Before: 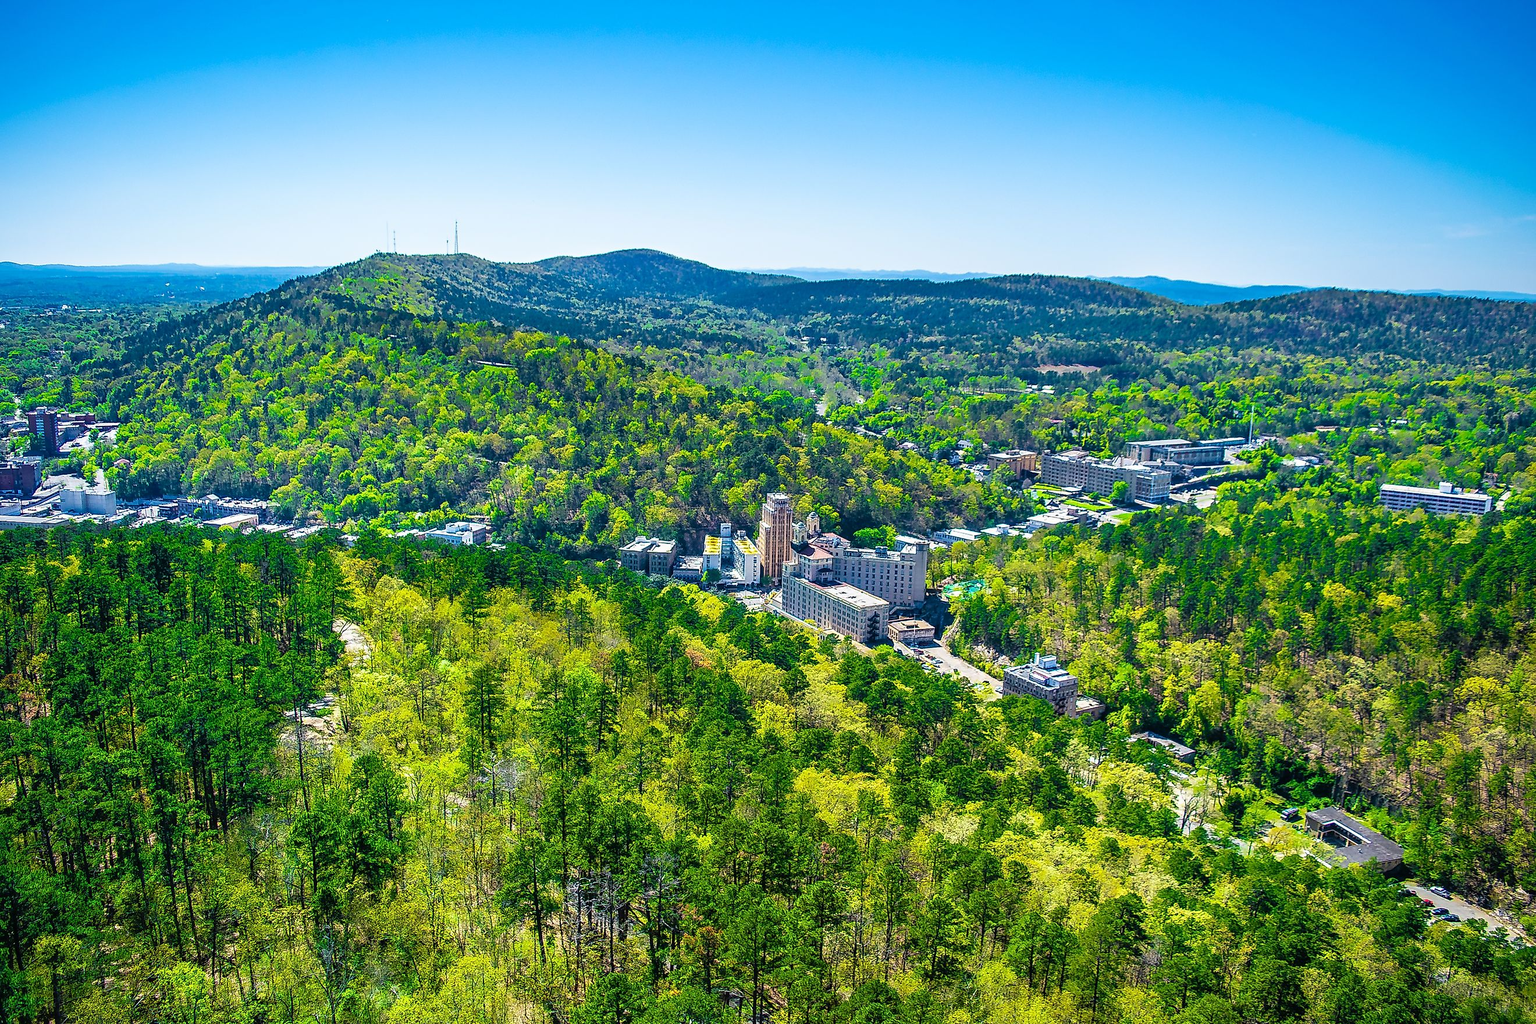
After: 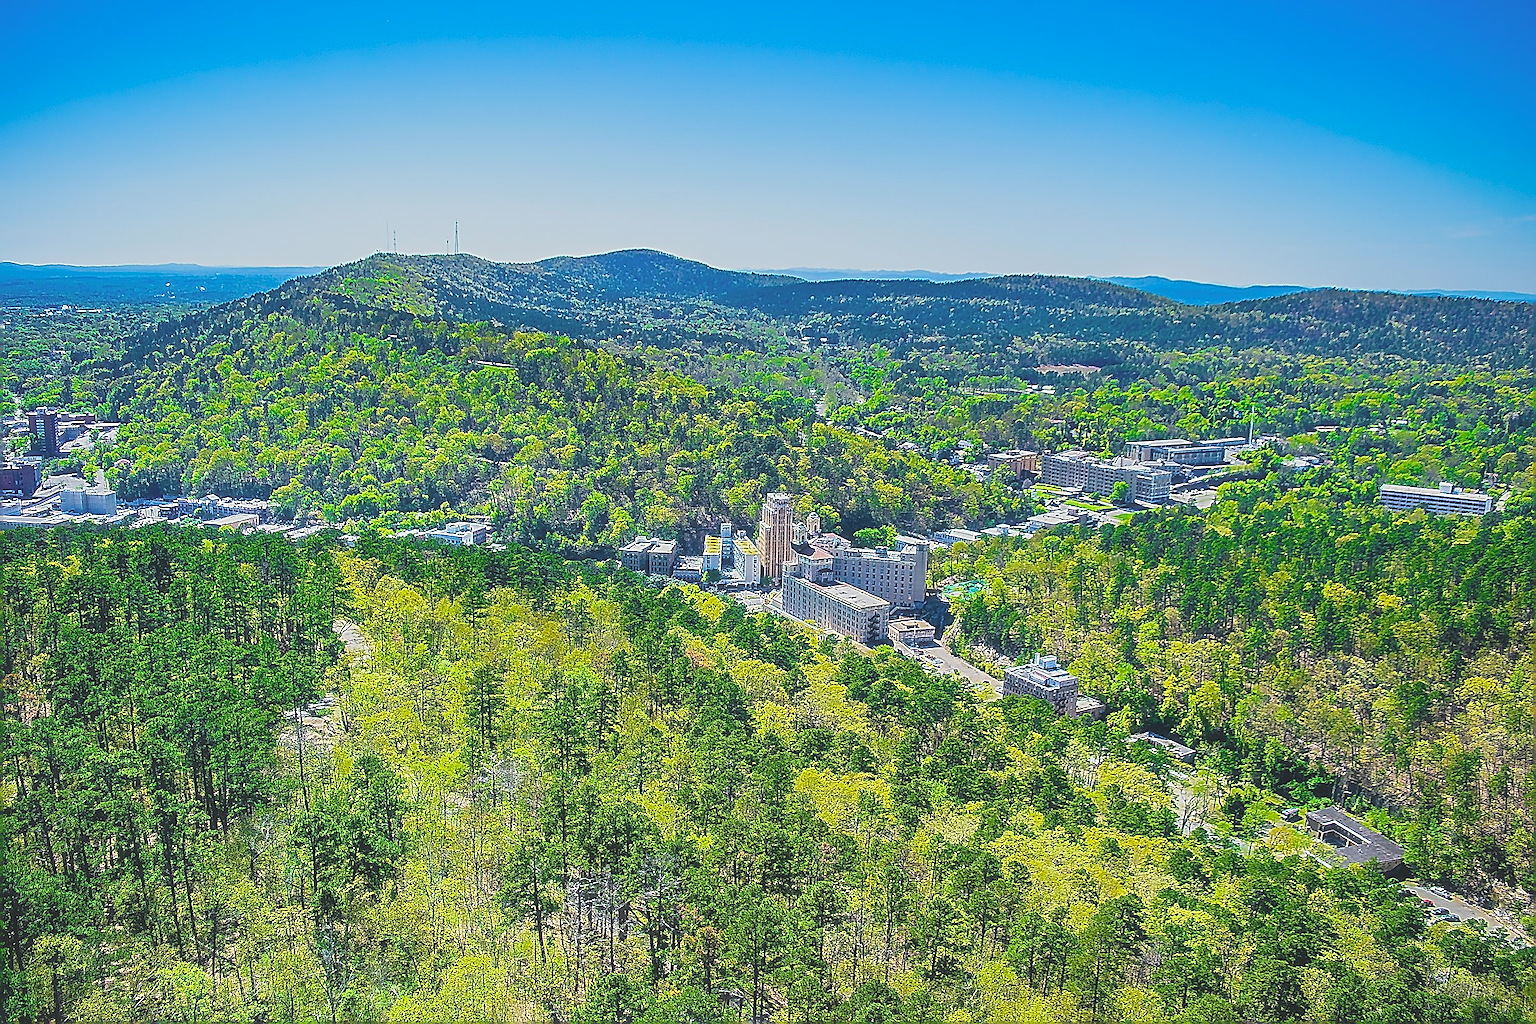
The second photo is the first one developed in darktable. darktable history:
haze removal: strength -0.09, adaptive false
contrast brightness saturation: contrast -0.28
sharpen: amount 2
